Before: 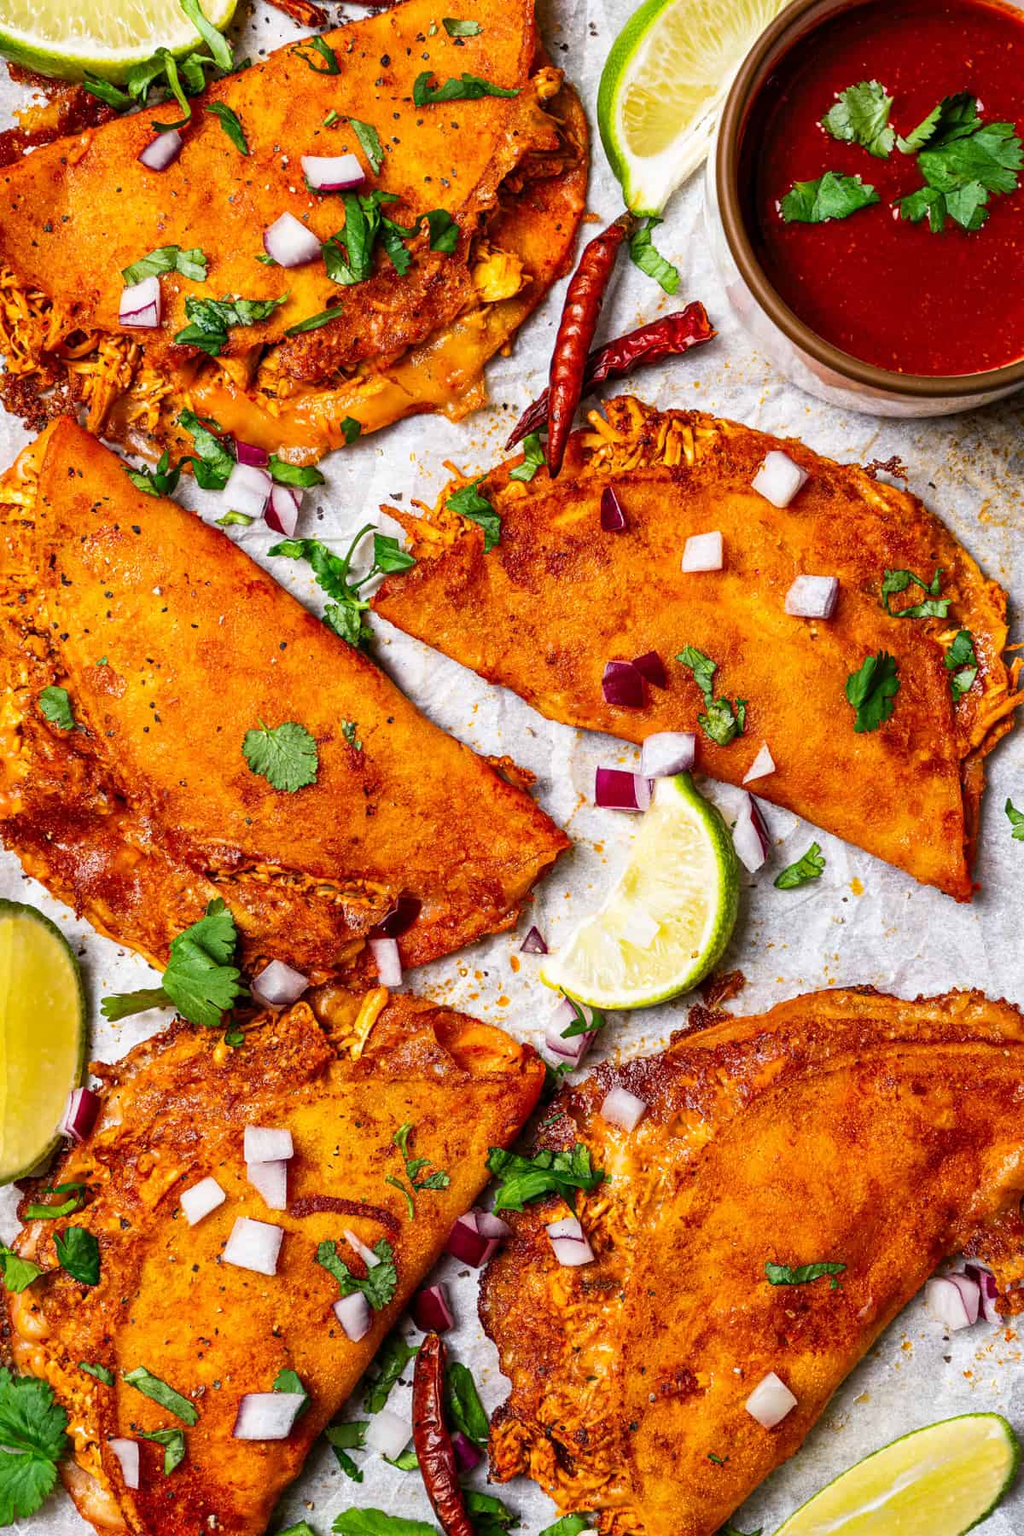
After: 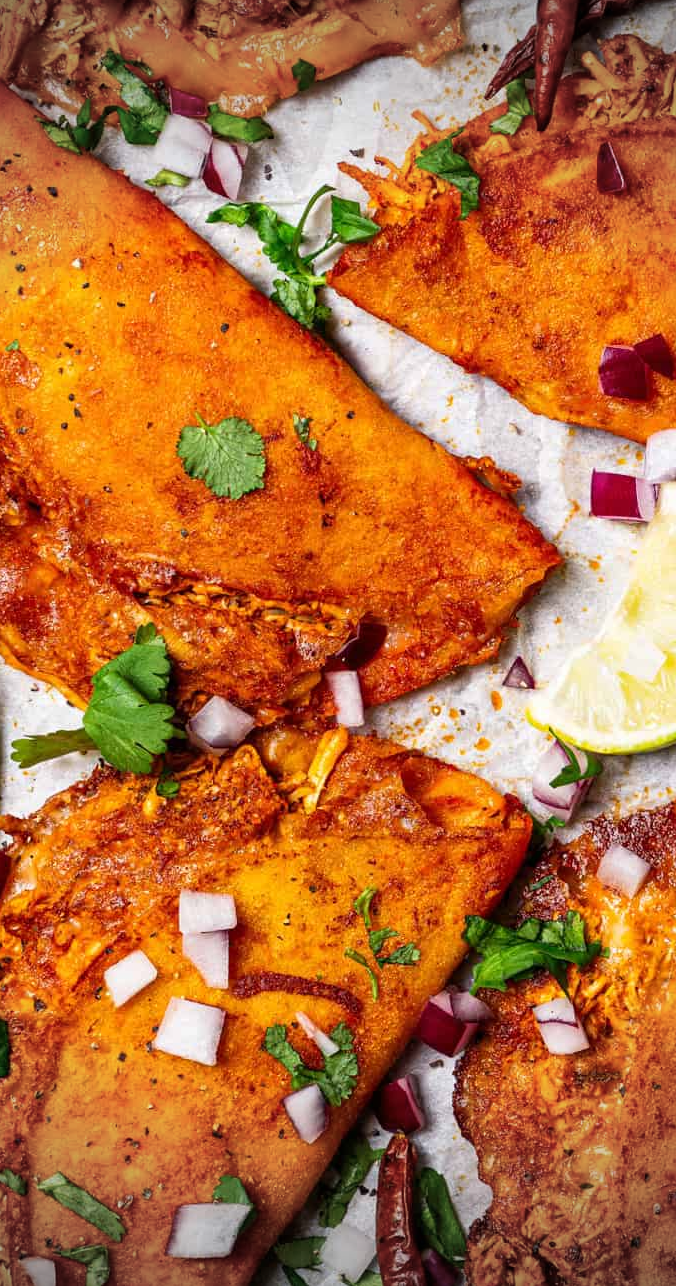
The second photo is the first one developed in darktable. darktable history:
vignetting: fall-off start 75%, brightness -0.692, width/height ratio 1.084
crop: left 8.966%, top 23.852%, right 34.699%, bottom 4.703%
